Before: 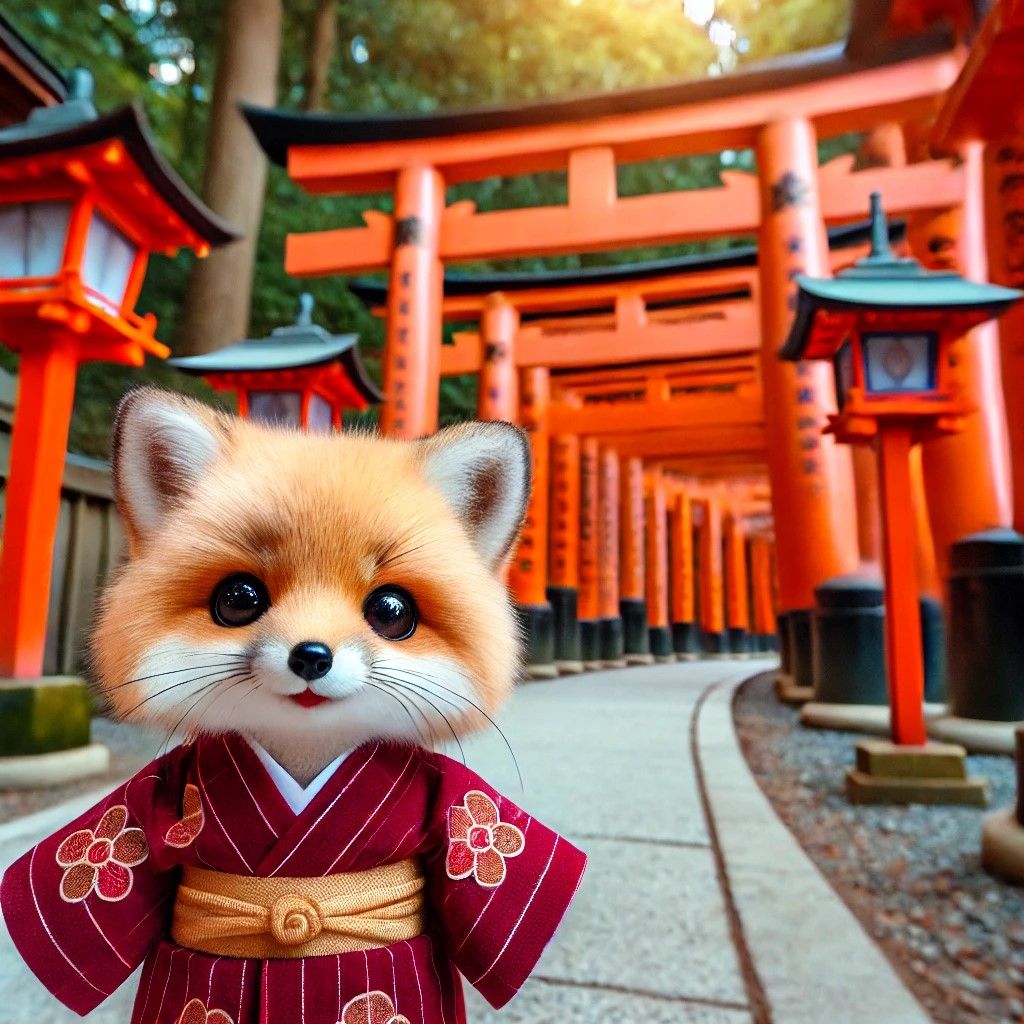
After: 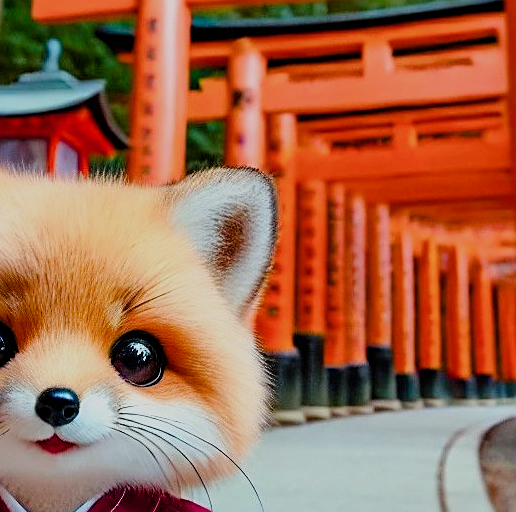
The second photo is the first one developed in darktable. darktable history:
crop: left 24.723%, top 24.849%, right 24.85%, bottom 25.054%
filmic rgb: black relative exposure -7.98 EV, white relative exposure 4.06 EV, hardness 4.2, contrast 0.93, iterations of high-quality reconstruction 10
color balance rgb: perceptual saturation grading › global saturation 20%, perceptual saturation grading › highlights -25.331%, perceptual saturation grading › shadows 24.427%, global vibrance 20%
sharpen: on, module defaults
